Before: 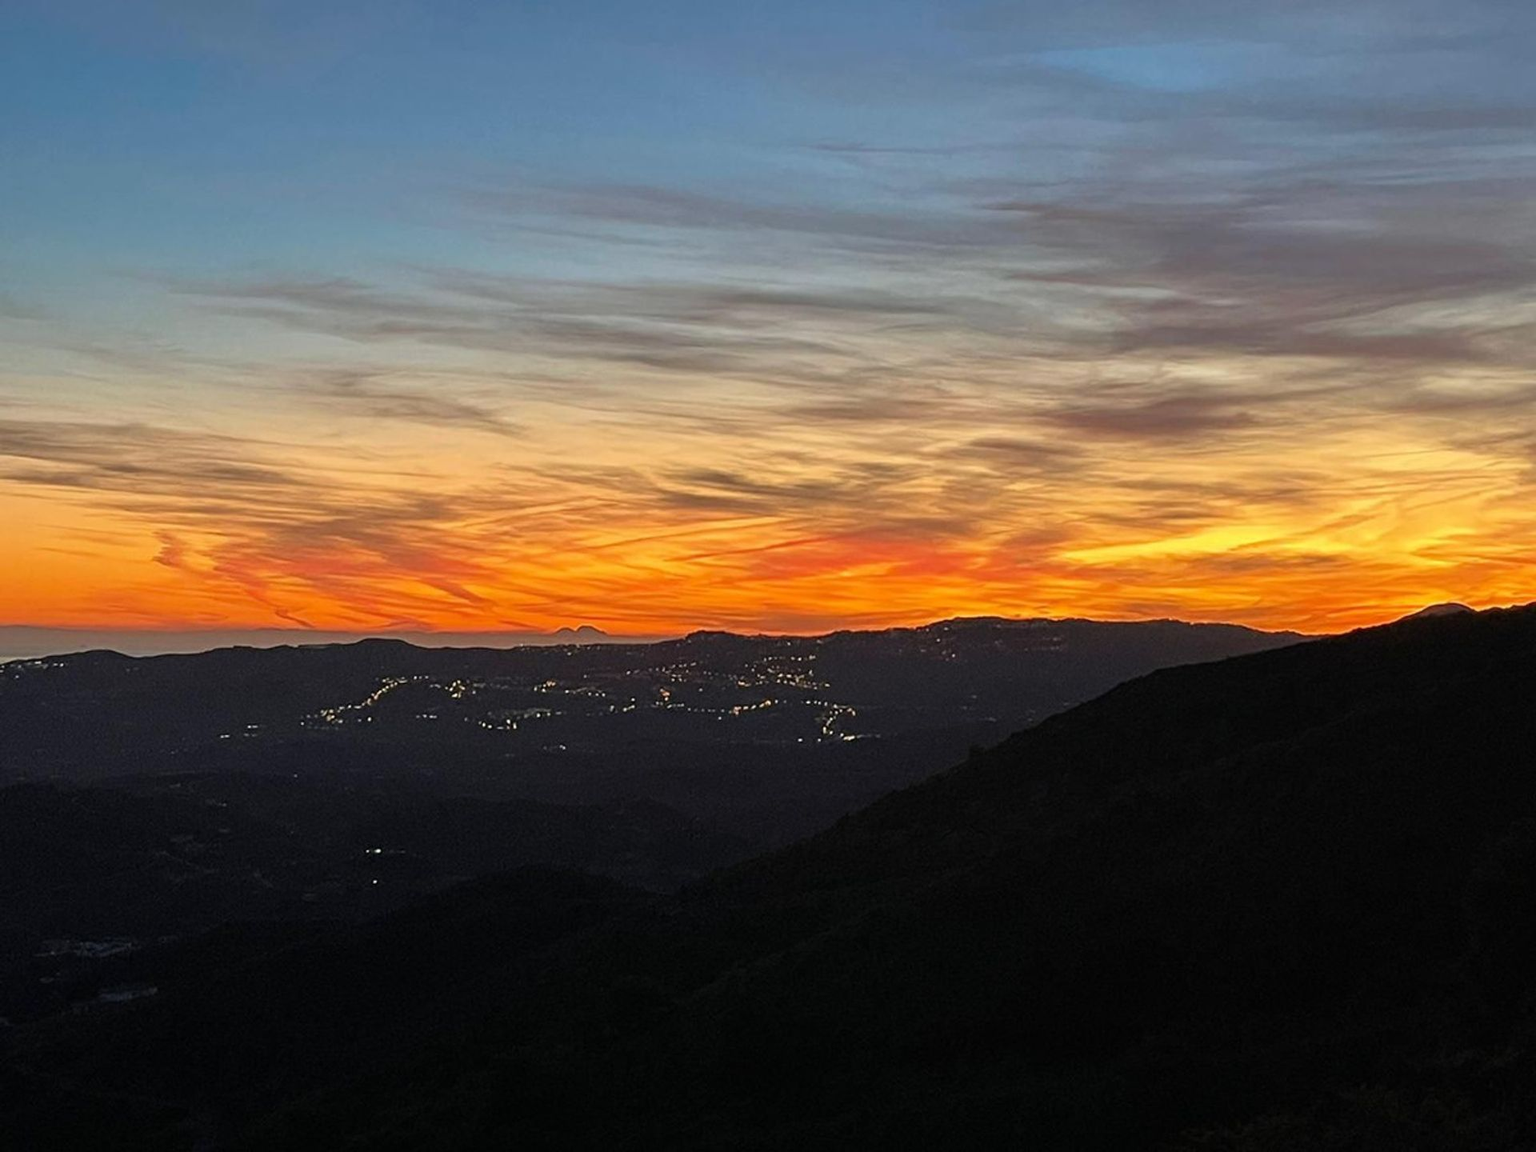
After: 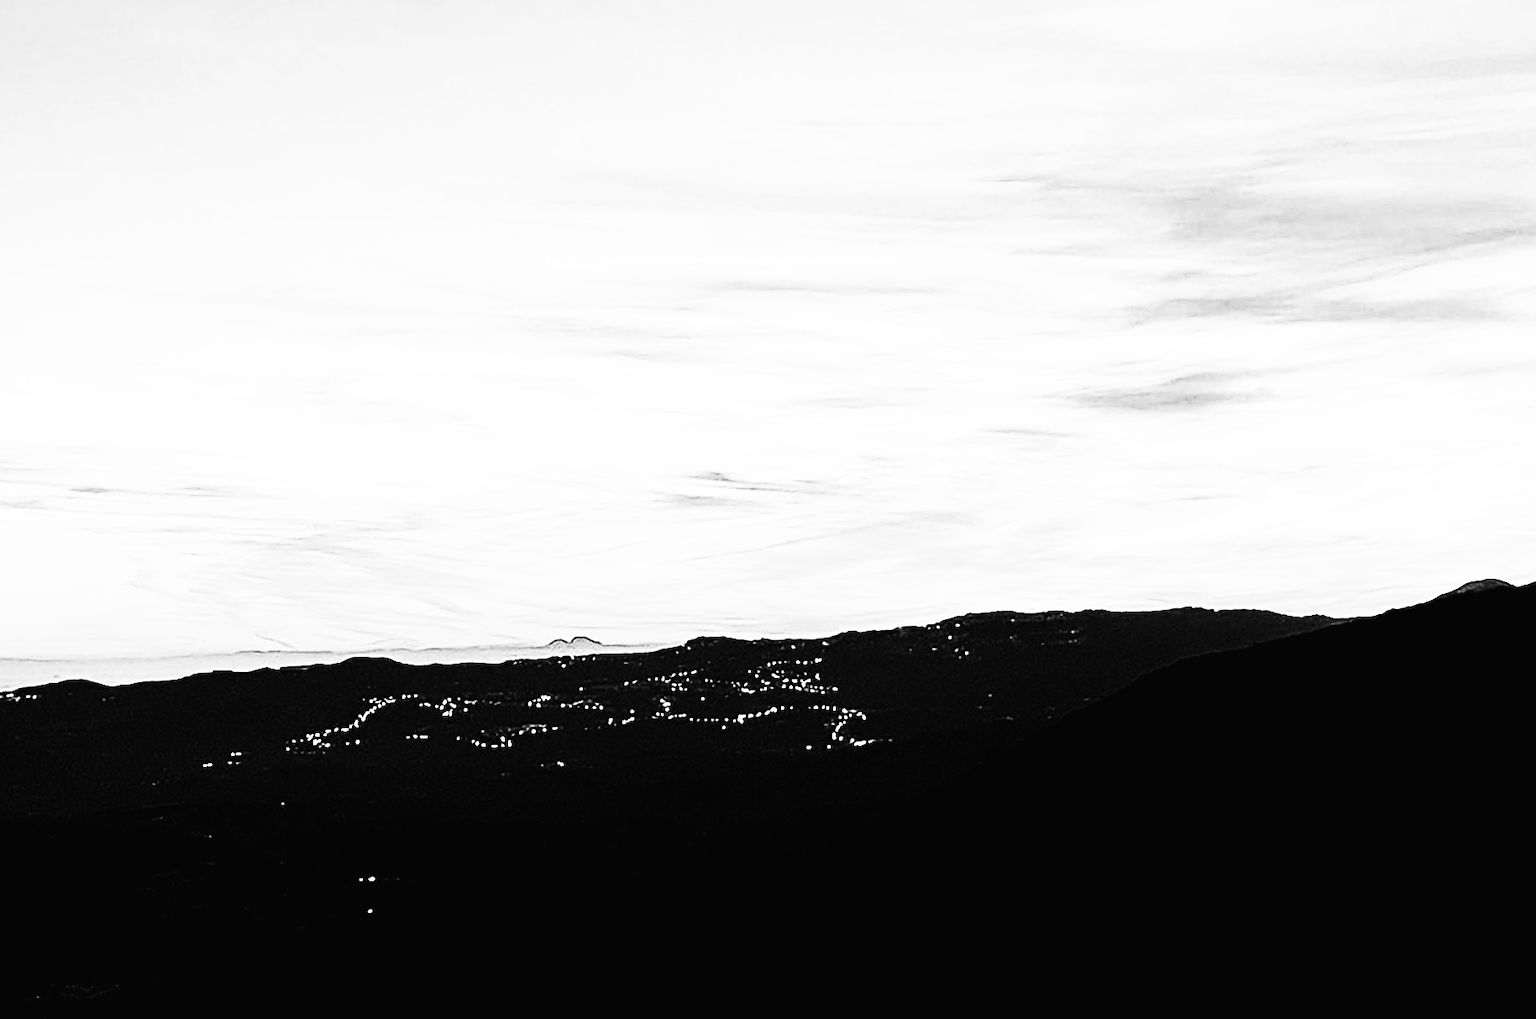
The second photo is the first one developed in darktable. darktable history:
contrast brightness saturation: contrast 0.53, brightness 0.47, saturation -1
rgb curve: curves: ch0 [(0, 0) (0.21, 0.15) (0.24, 0.21) (0.5, 0.75) (0.75, 0.96) (0.89, 0.99) (1, 1)]; ch1 [(0, 0.02) (0.21, 0.13) (0.25, 0.2) (0.5, 0.67) (0.75, 0.9) (0.89, 0.97) (1, 1)]; ch2 [(0, 0.02) (0.21, 0.13) (0.25, 0.2) (0.5, 0.67) (0.75, 0.9) (0.89, 0.97) (1, 1)], compensate middle gray true
filmic rgb: black relative exposure -6.43 EV, white relative exposure 2.43 EV, threshold 3 EV, hardness 5.27, latitude 0.1%, contrast 1.425, highlights saturation mix 2%, preserve chrominance no, color science v5 (2021), contrast in shadows safe, contrast in highlights safe, enable highlight reconstruction true
sharpen: on, module defaults
crop and rotate: top 0%, bottom 11.49%
rotate and perspective: rotation -2.12°, lens shift (vertical) 0.009, lens shift (horizontal) -0.008, automatic cropping original format, crop left 0.036, crop right 0.964, crop top 0.05, crop bottom 0.959
shadows and highlights: shadows 20.55, highlights -20.99, soften with gaussian
